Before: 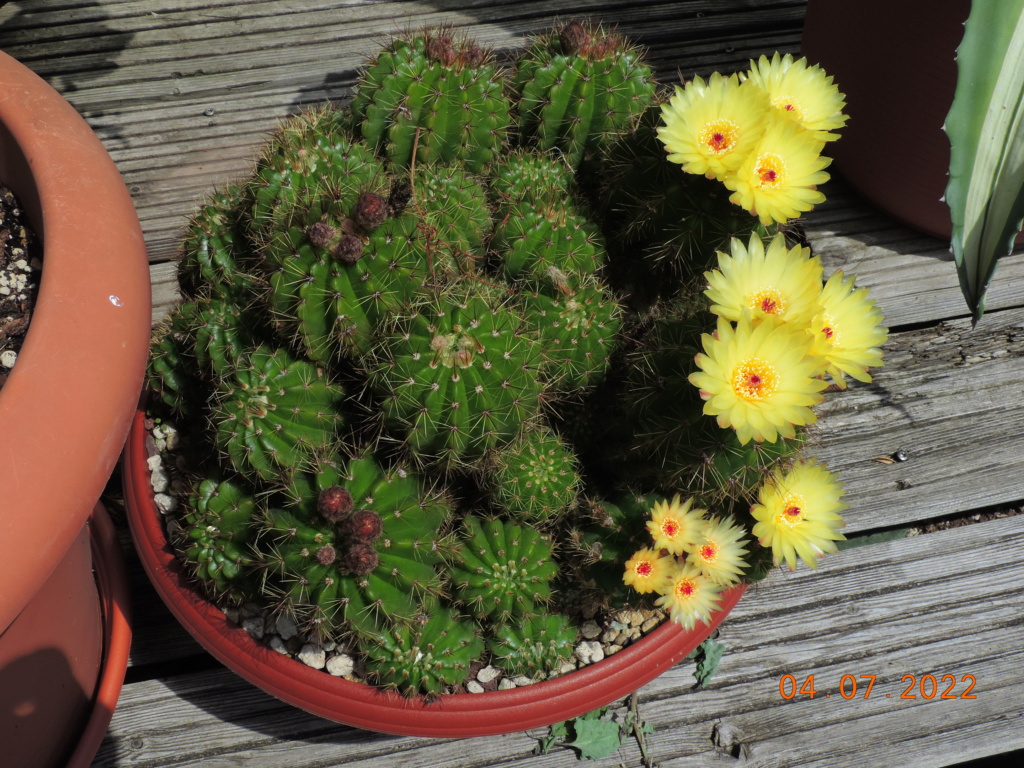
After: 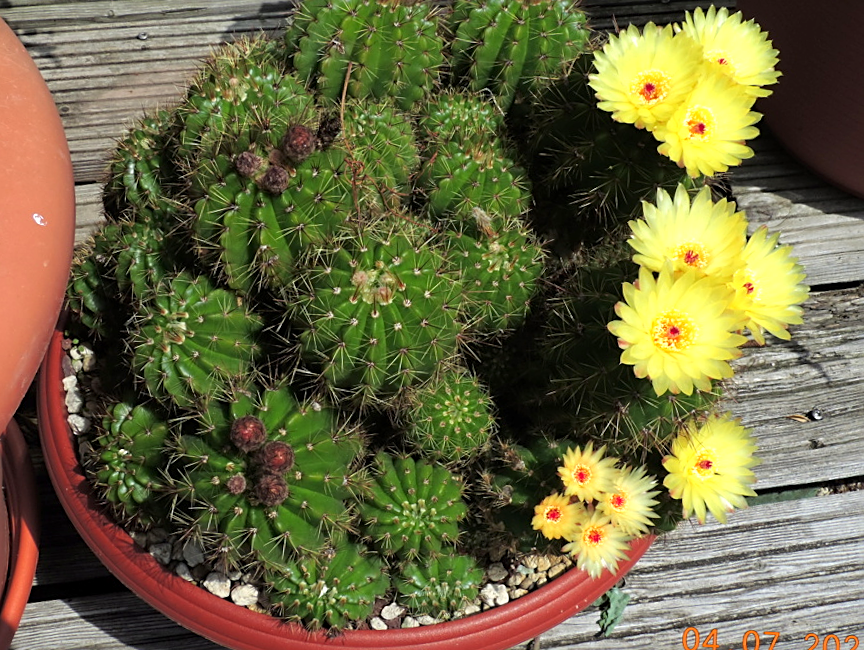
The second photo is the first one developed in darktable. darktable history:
sharpen: on, module defaults
exposure: black level correction 0.001, exposure 0.499 EV, compensate highlight preservation false
tone equalizer: on, module defaults
crop and rotate: angle -2.95°, left 5.164%, top 5.178%, right 4.781%, bottom 4.478%
